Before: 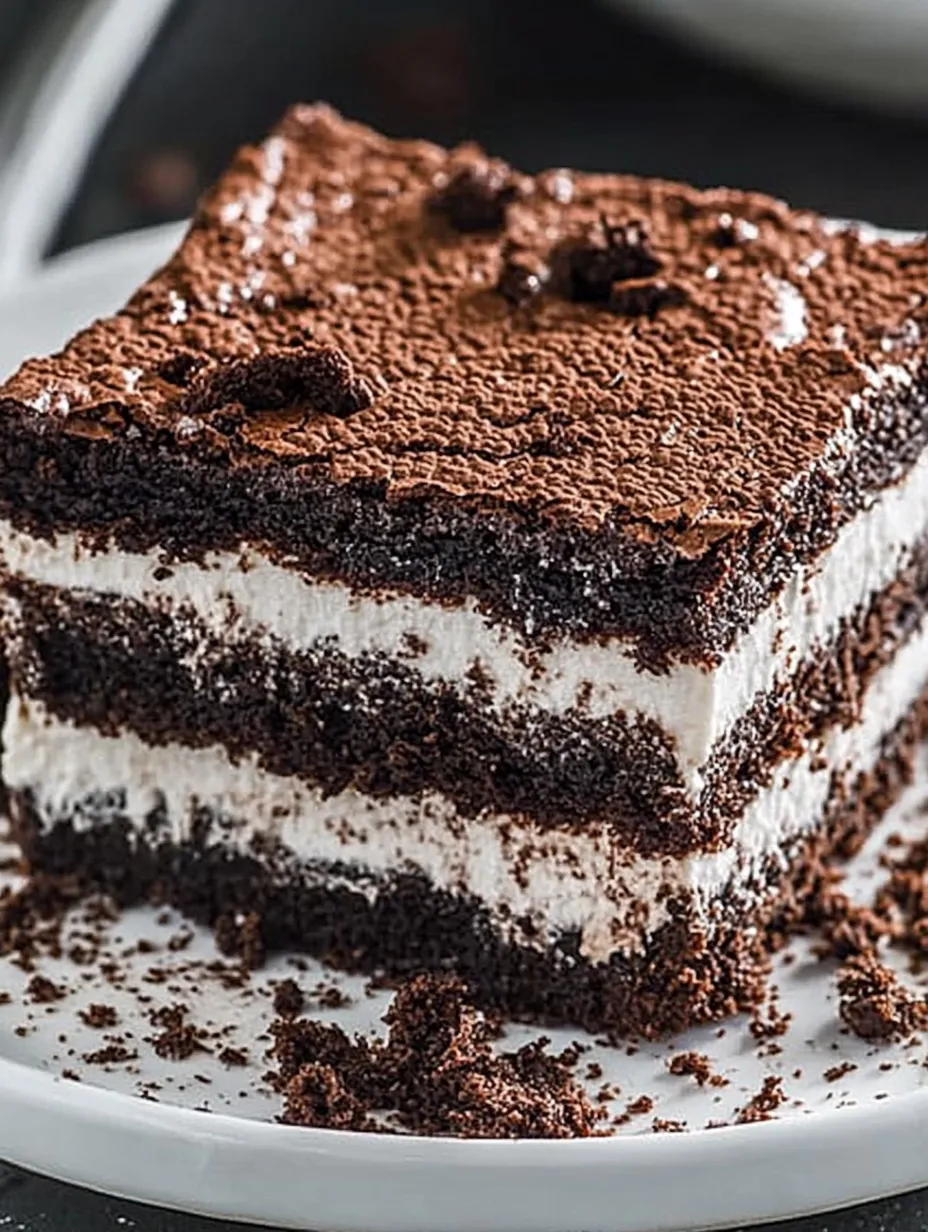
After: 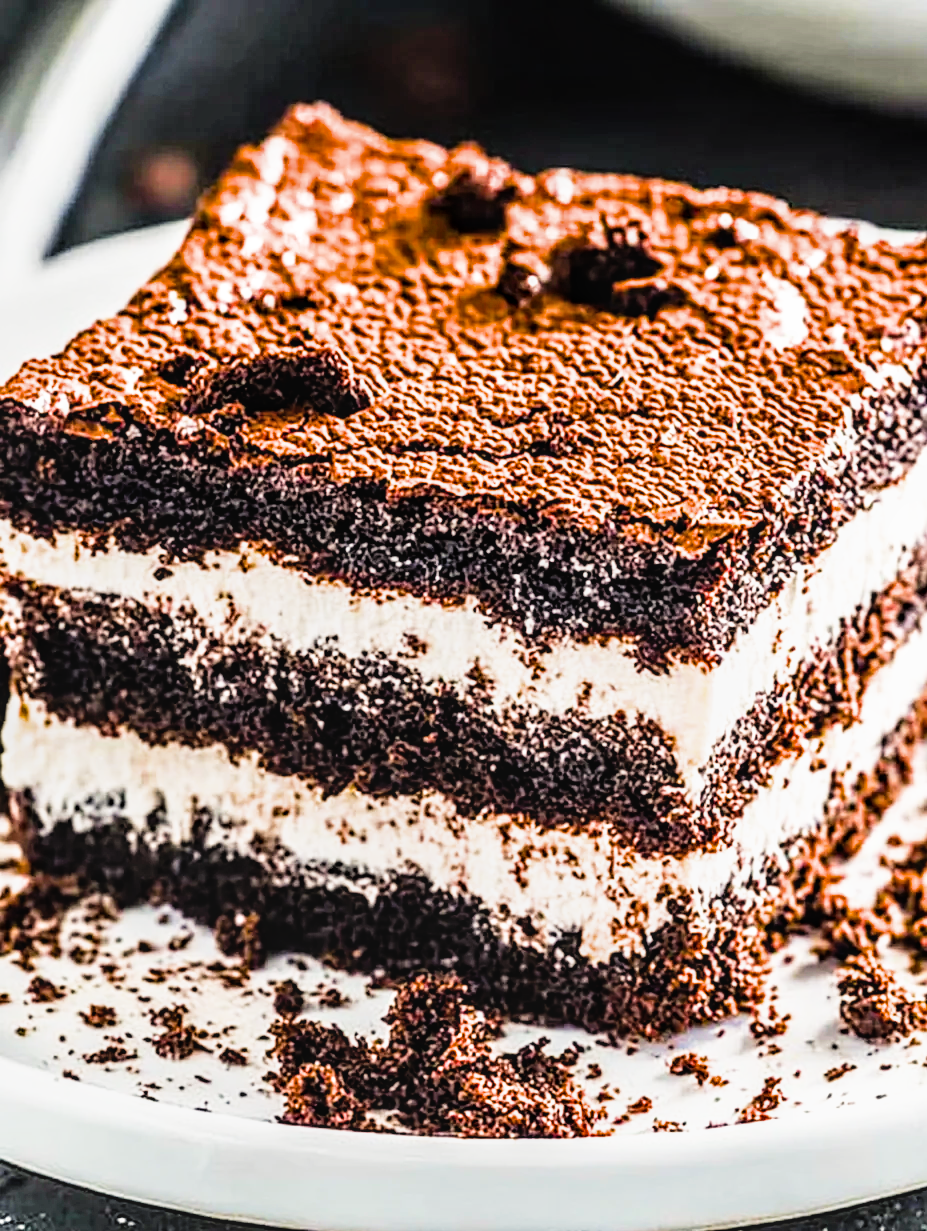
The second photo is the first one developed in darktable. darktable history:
crop: left 0.025%
filmic rgb: black relative exposure -5.05 EV, white relative exposure 3.56 EV, hardness 3.17, contrast 1.506, highlights saturation mix -48.5%
exposure: black level correction 0, exposure 1.376 EV, compensate highlight preservation false
color balance rgb: highlights gain › chroma 2.019%, highlights gain › hue 74.19°, linear chroma grading › global chroma 40.634%, perceptual saturation grading › global saturation 29.755%, perceptual brilliance grading › global brilliance 2.642%, perceptual brilliance grading › highlights -2.714%, perceptual brilliance grading › shadows 3.3%, global vibrance 20%
local contrast: on, module defaults
